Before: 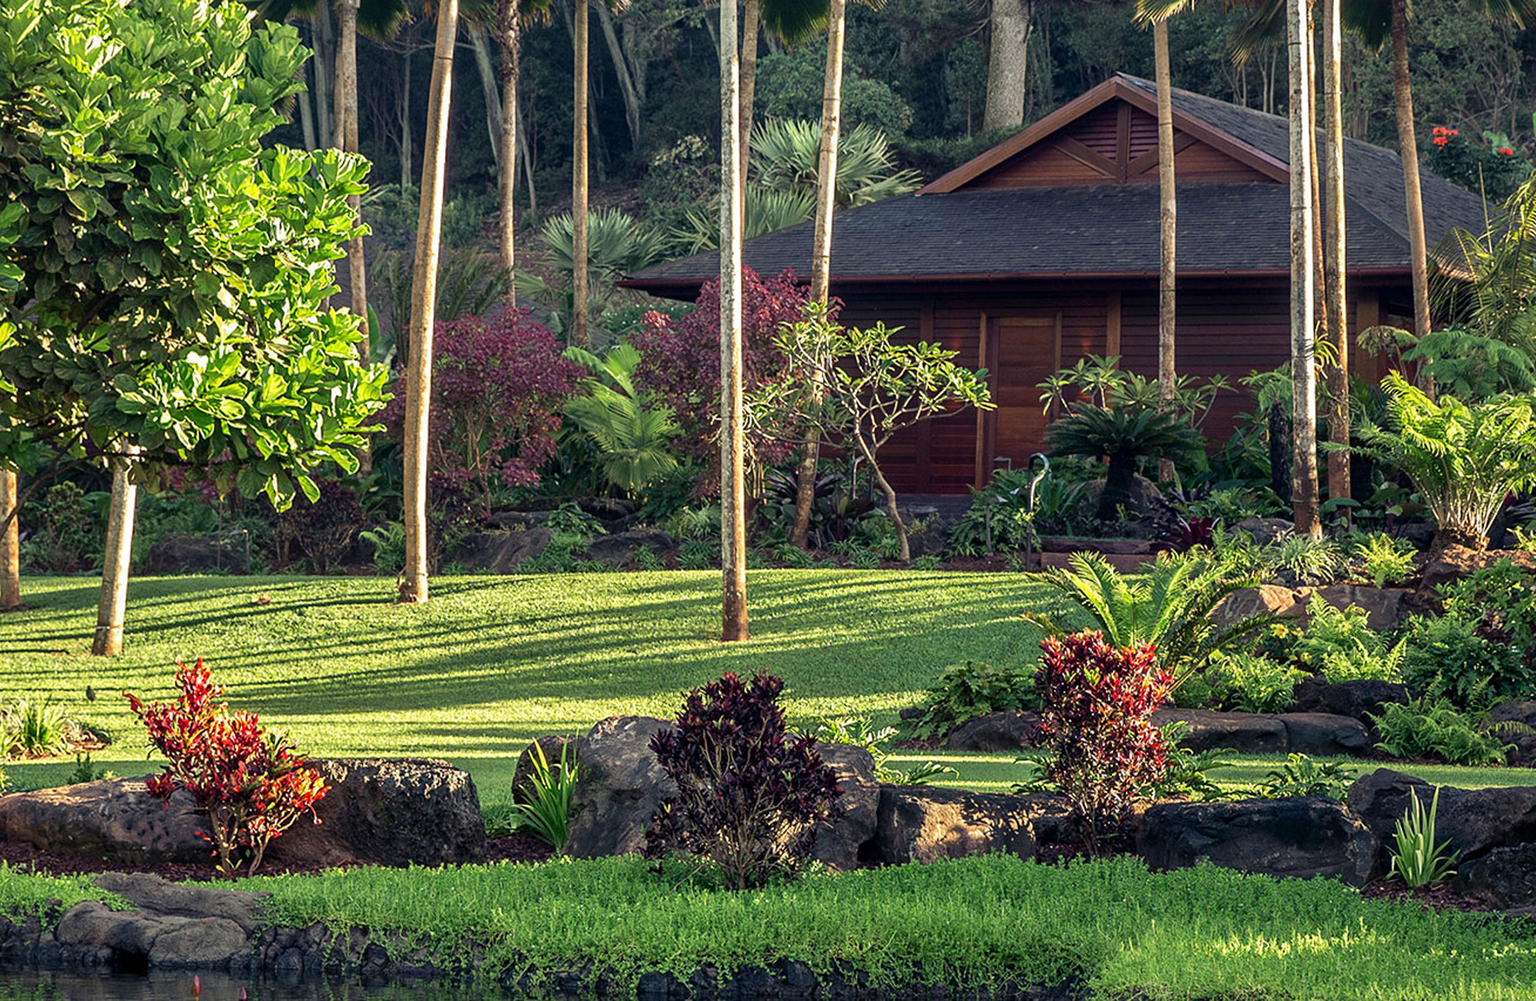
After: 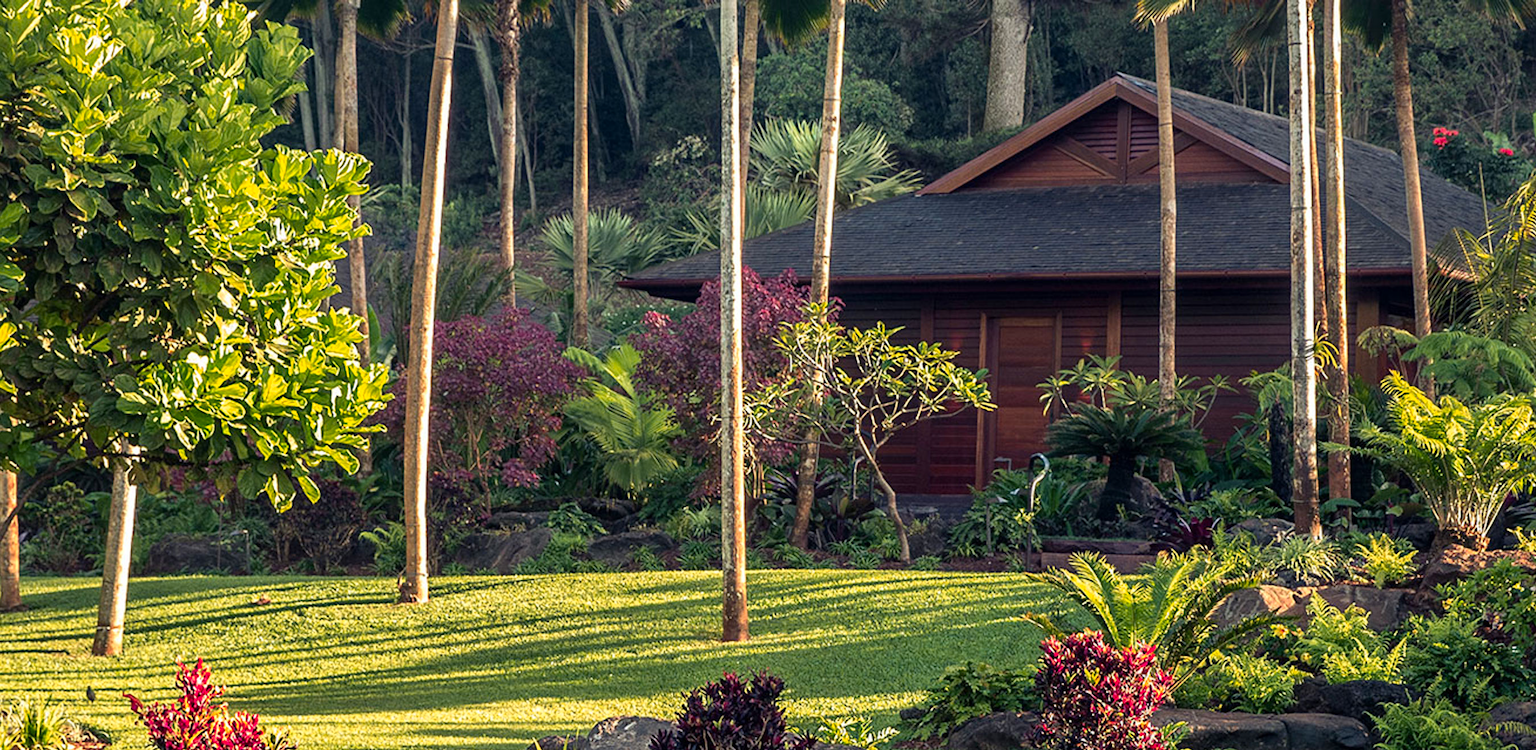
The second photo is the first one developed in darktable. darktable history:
crop: bottom 24.967%
color zones: curves: ch1 [(0.235, 0.558) (0.75, 0.5)]; ch2 [(0.25, 0.462) (0.749, 0.457)], mix 25.94%
